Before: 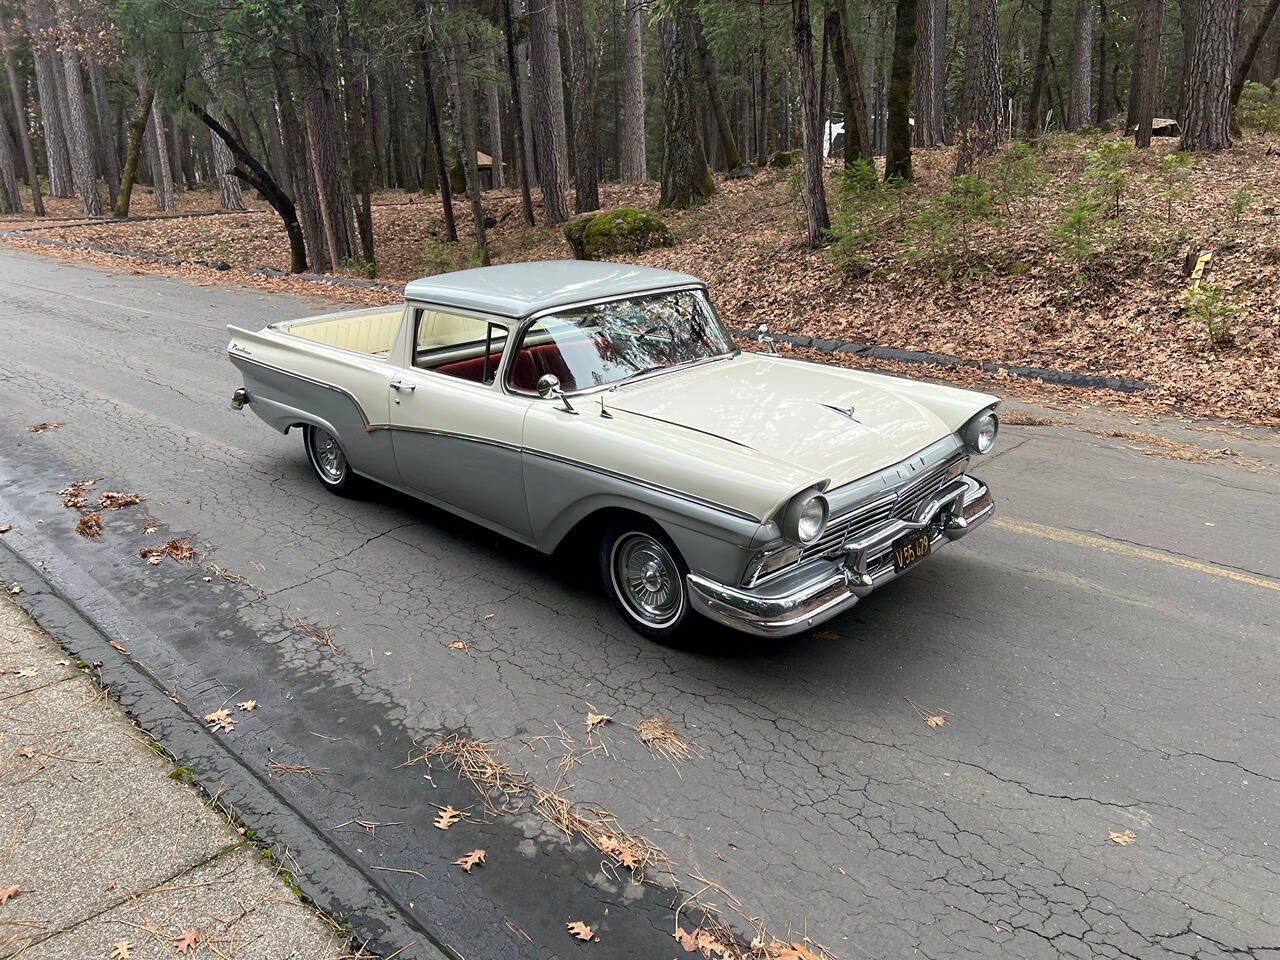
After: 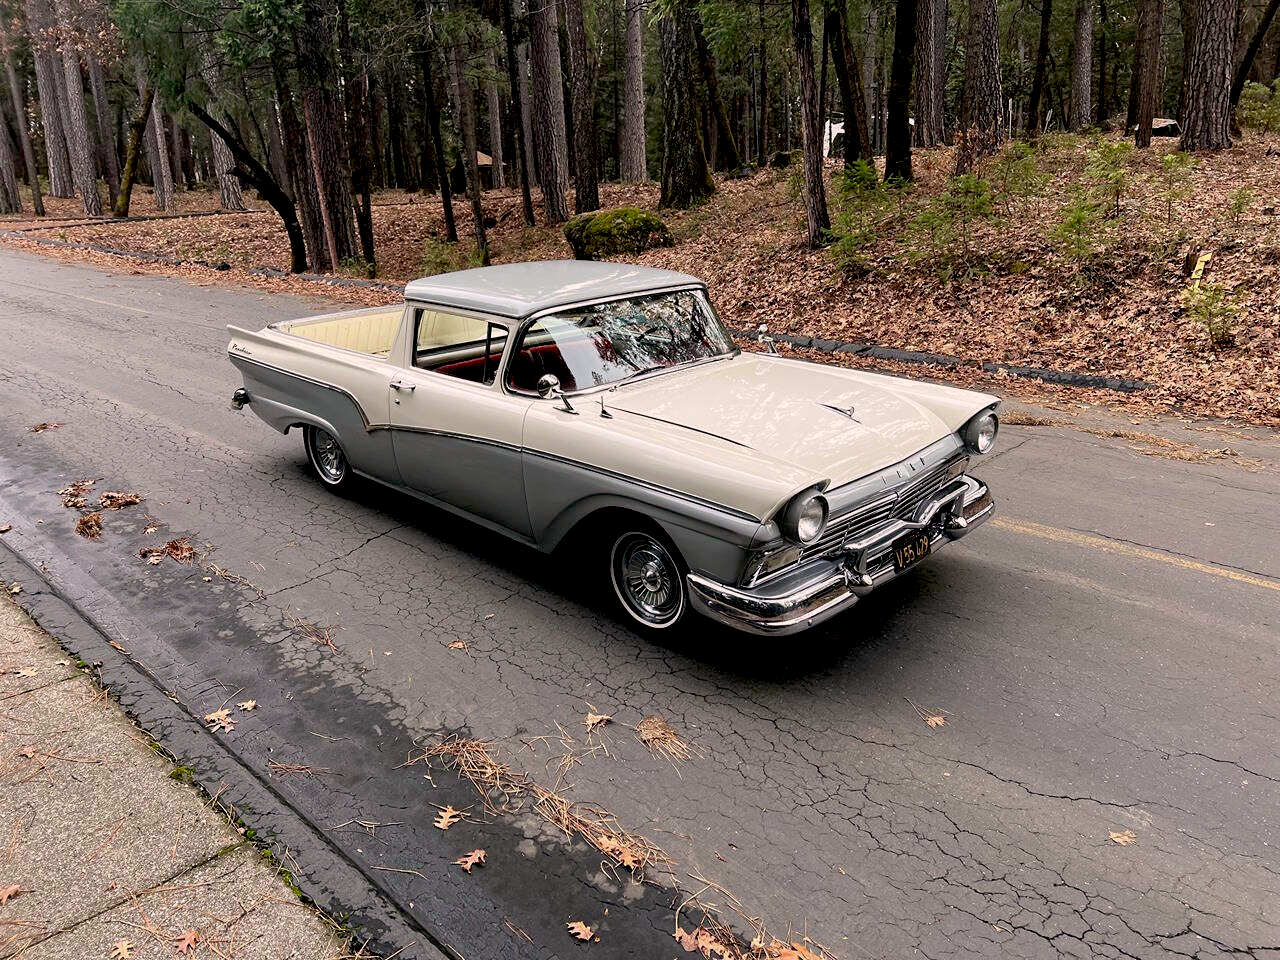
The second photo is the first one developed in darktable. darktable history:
exposure: black level correction 0.027, exposure -0.081 EV, compensate highlight preservation false
color correction: highlights a* 7.04, highlights b* 4.04
